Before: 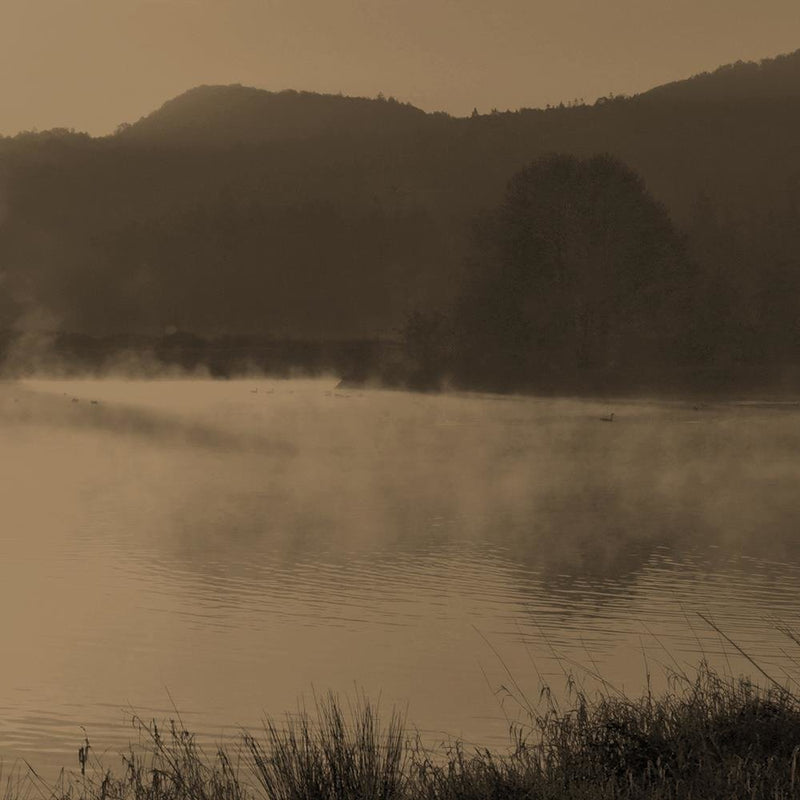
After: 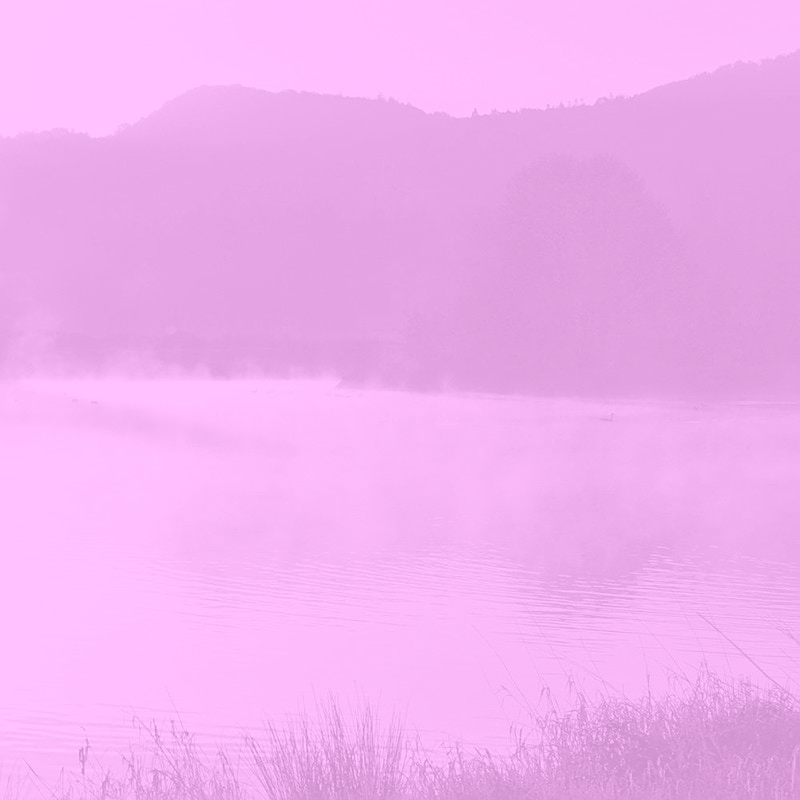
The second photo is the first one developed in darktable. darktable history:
colorize: hue 331.2°, saturation 75%, source mix 30.28%, lightness 70.52%, version 1
sharpen: on, module defaults
